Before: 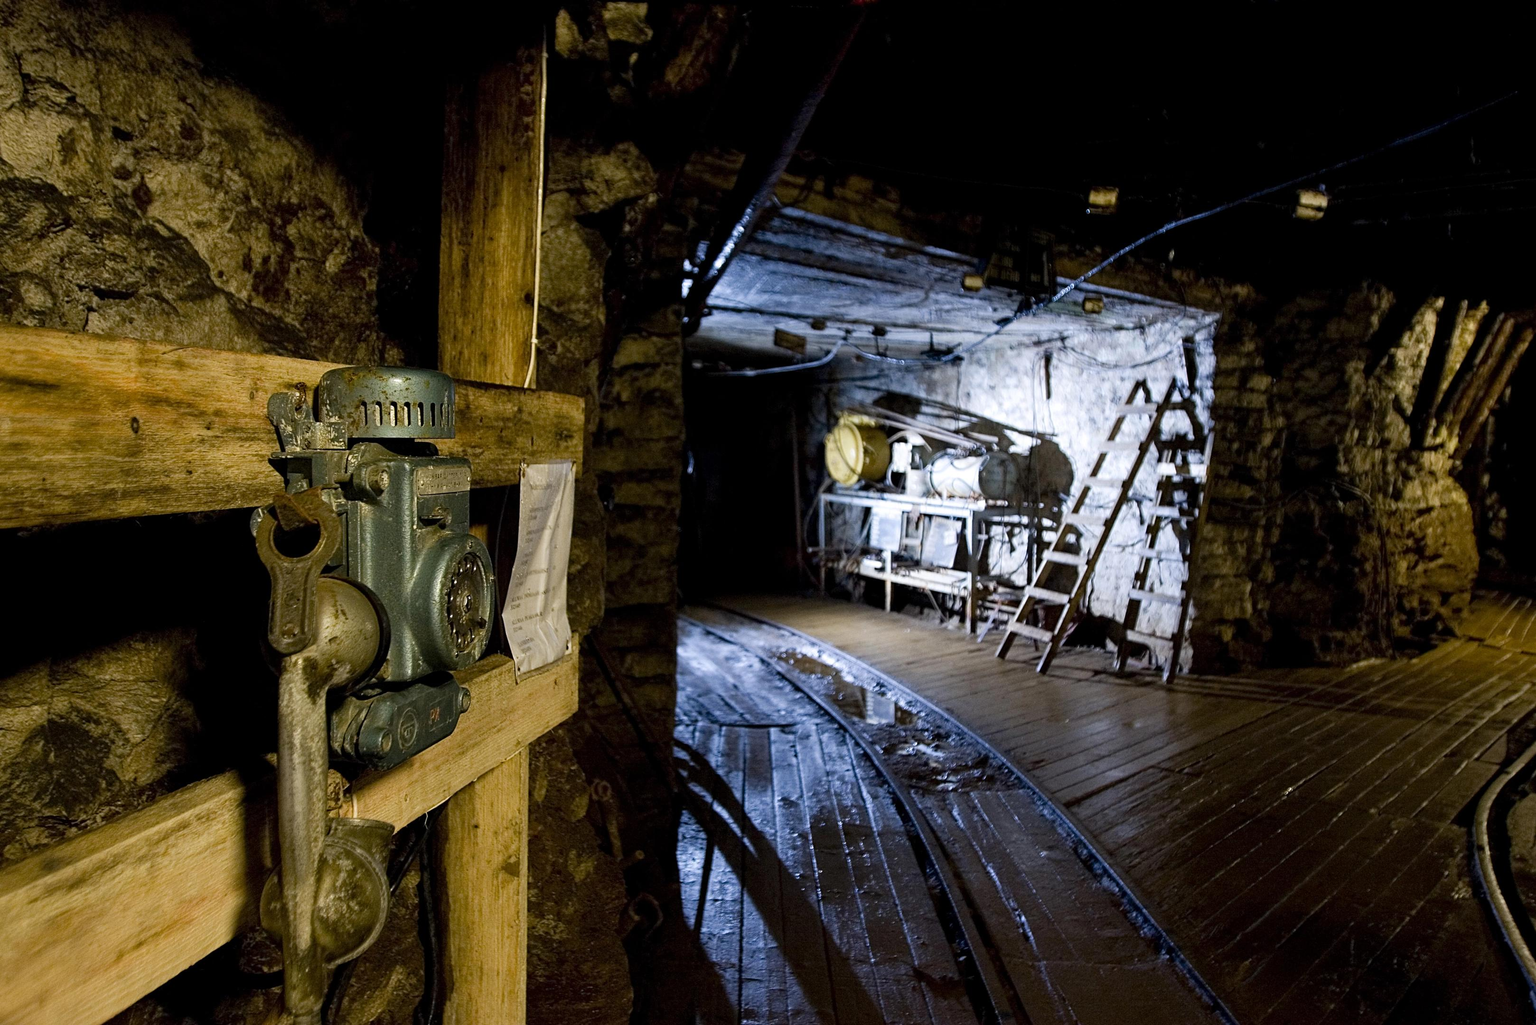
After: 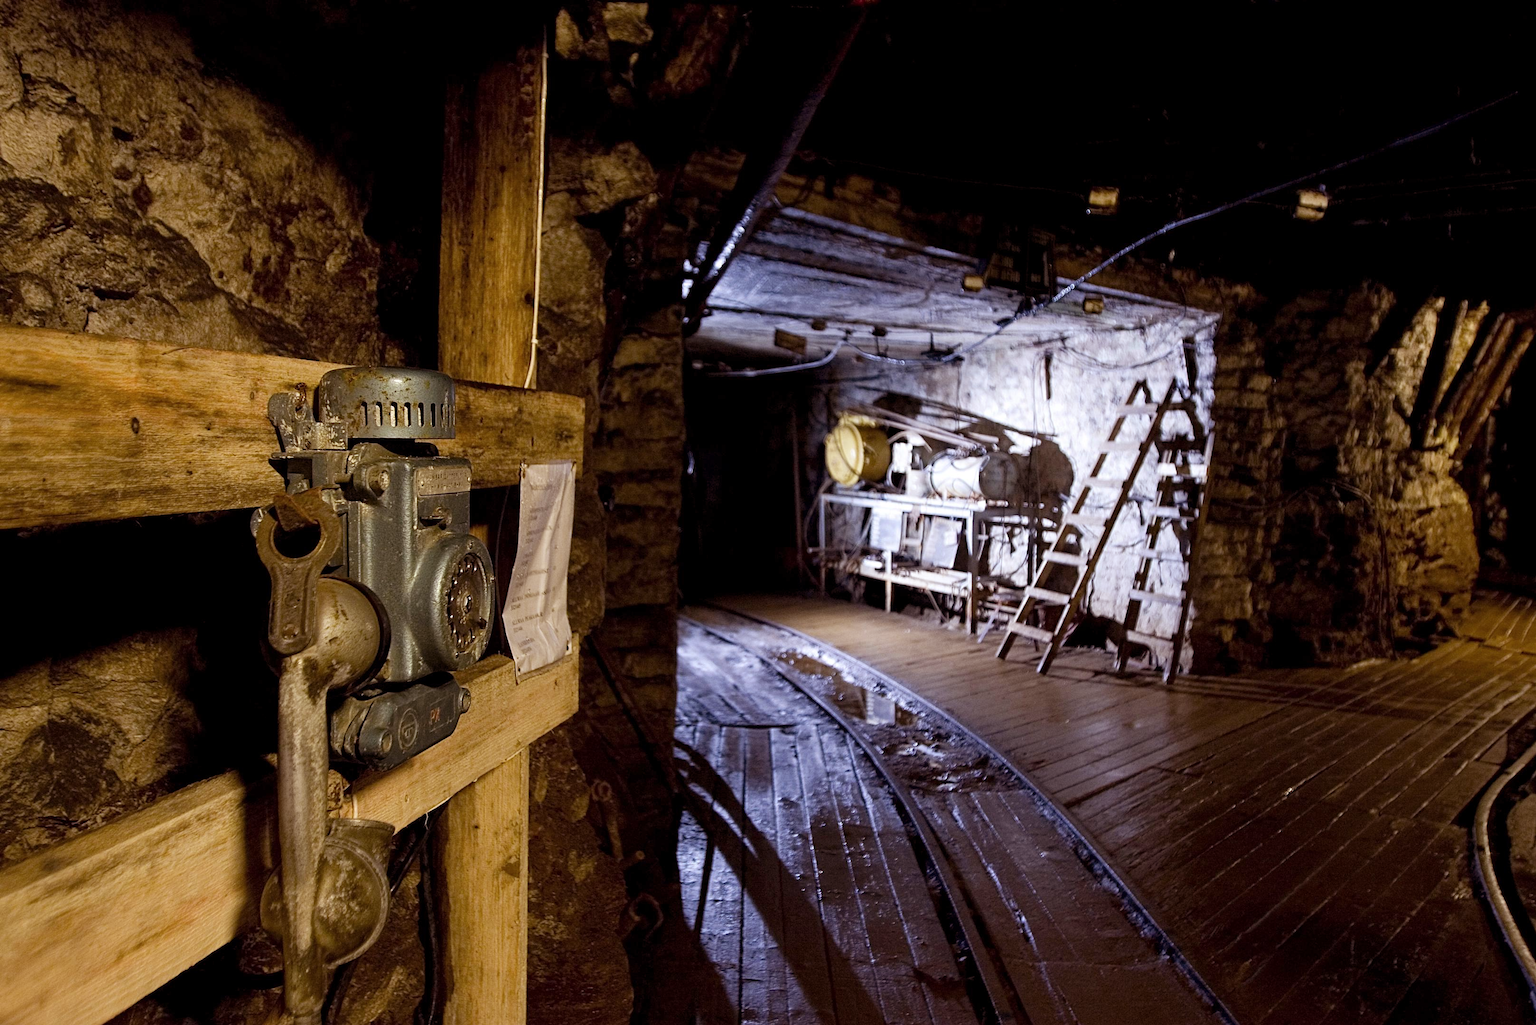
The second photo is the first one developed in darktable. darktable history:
tone equalizer: on, module defaults
rgb levels: mode RGB, independent channels, levels [[0, 0.474, 1], [0, 0.5, 1], [0, 0.5, 1]]
contrast brightness saturation: saturation -0.05
